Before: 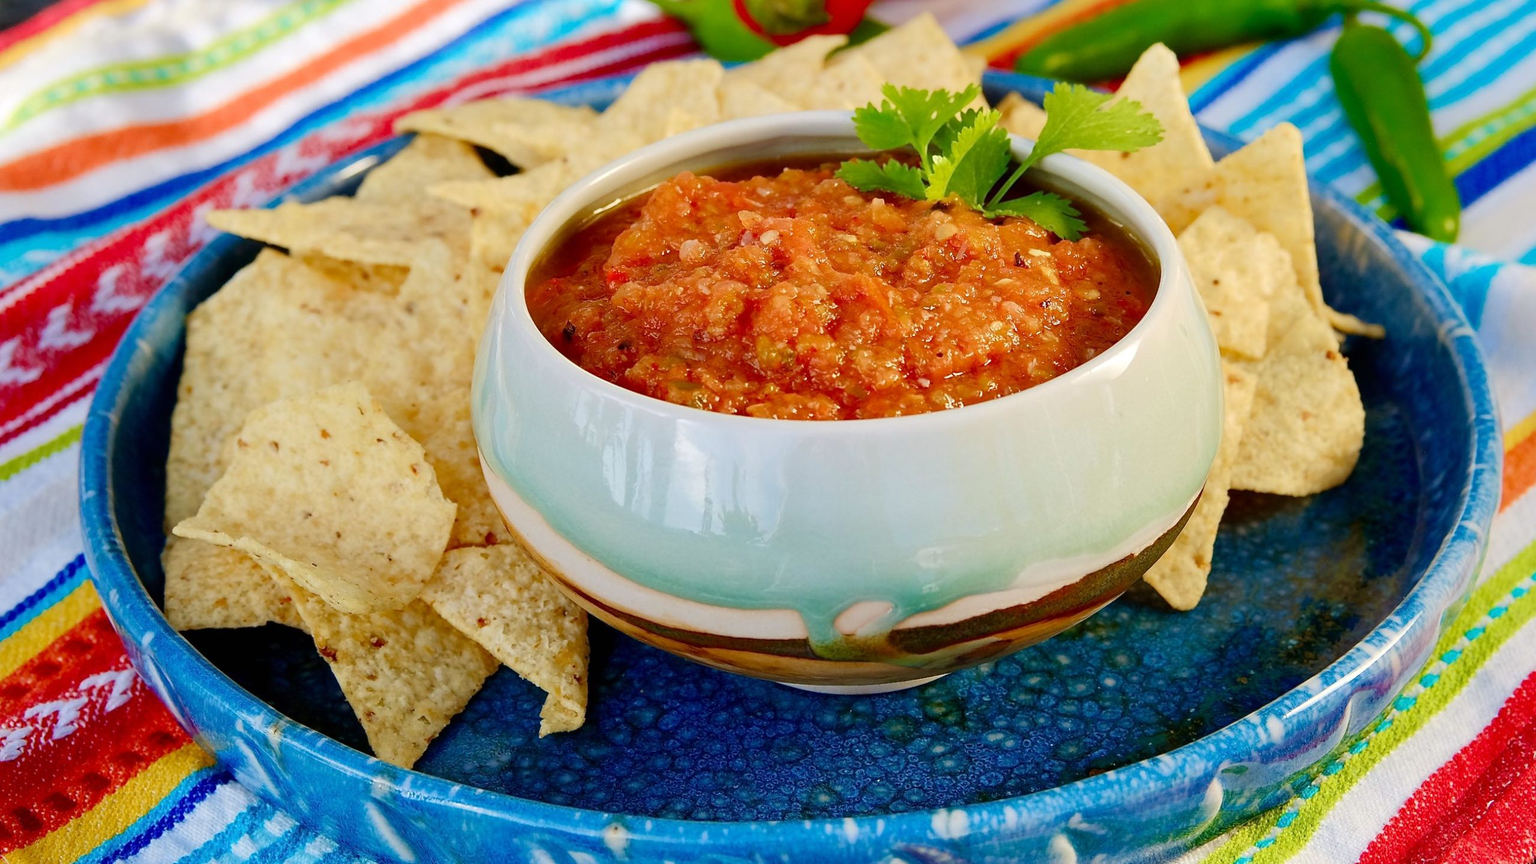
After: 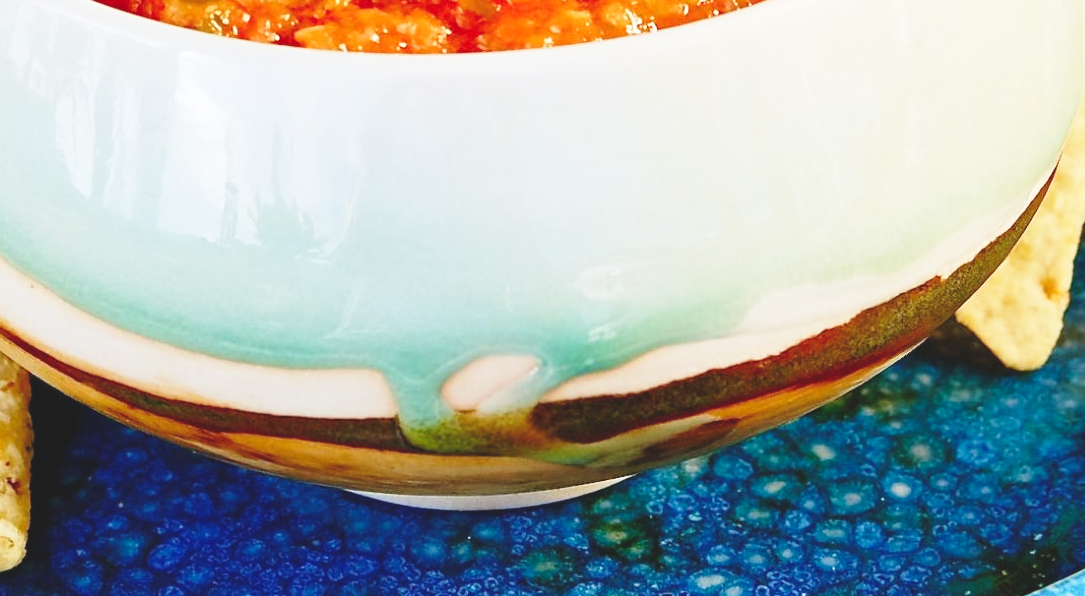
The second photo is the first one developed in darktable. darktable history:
exposure: black level correction -0.013, exposure -0.195 EV, compensate exposure bias true, compensate highlight preservation false
crop: left 37.096%, top 44.947%, right 20.495%, bottom 13.665%
base curve: curves: ch0 [(0, 0) (0.028, 0.03) (0.121, 0.232) (0.46, 0.748) (0.859, 0.968) (1, 1)], preserve colors none
